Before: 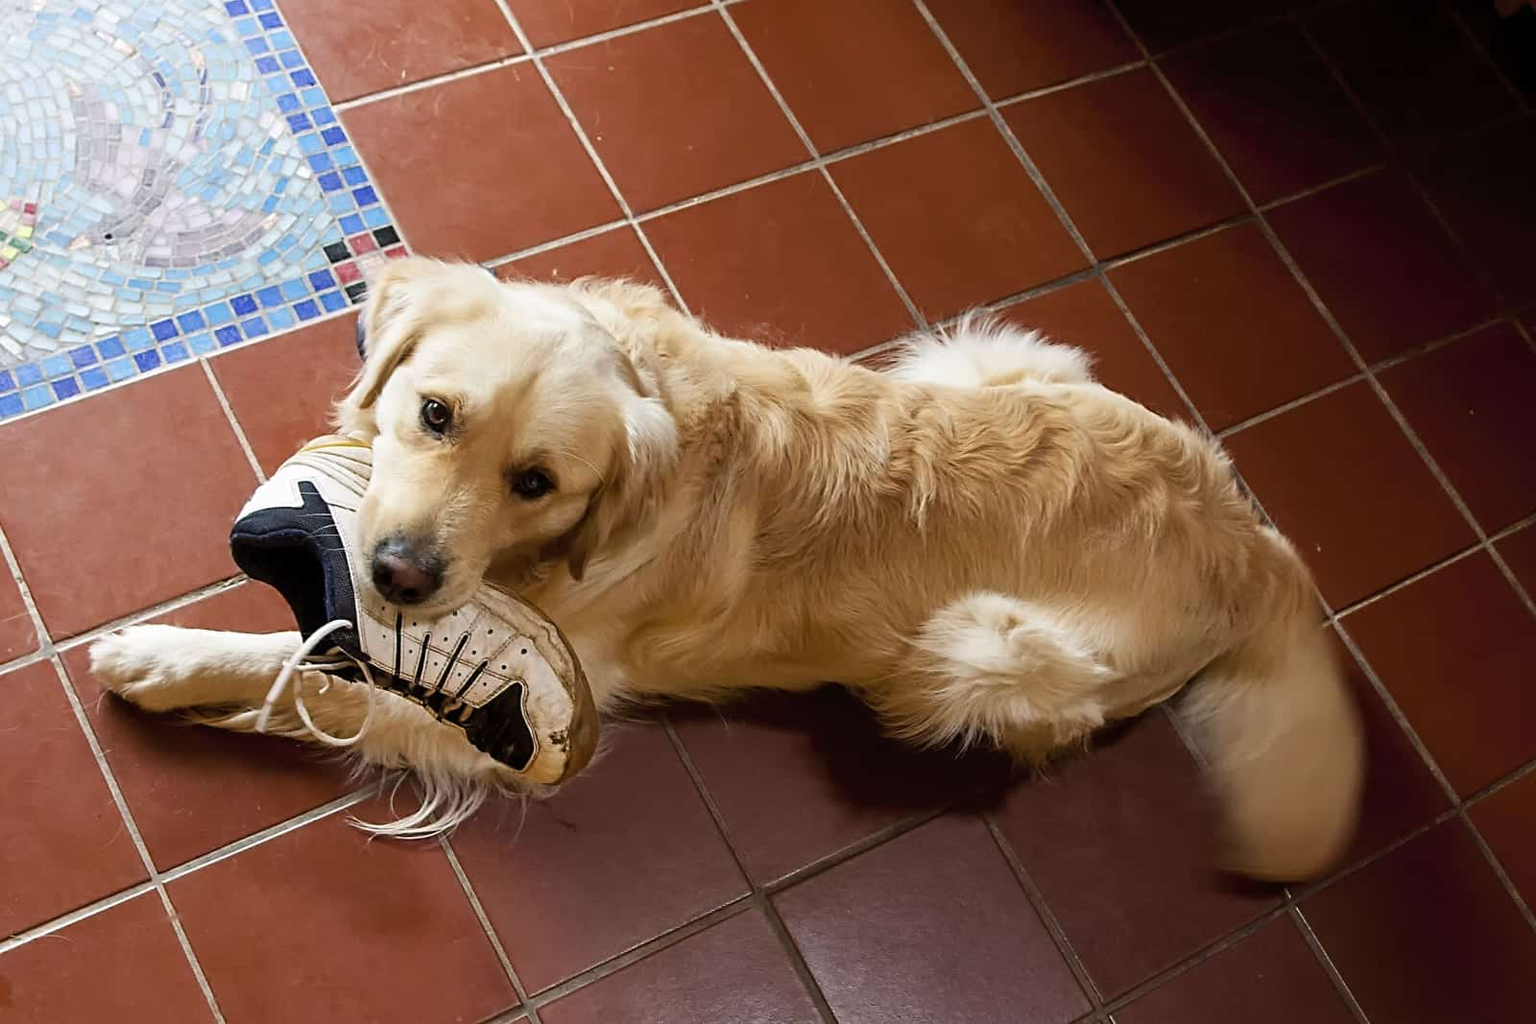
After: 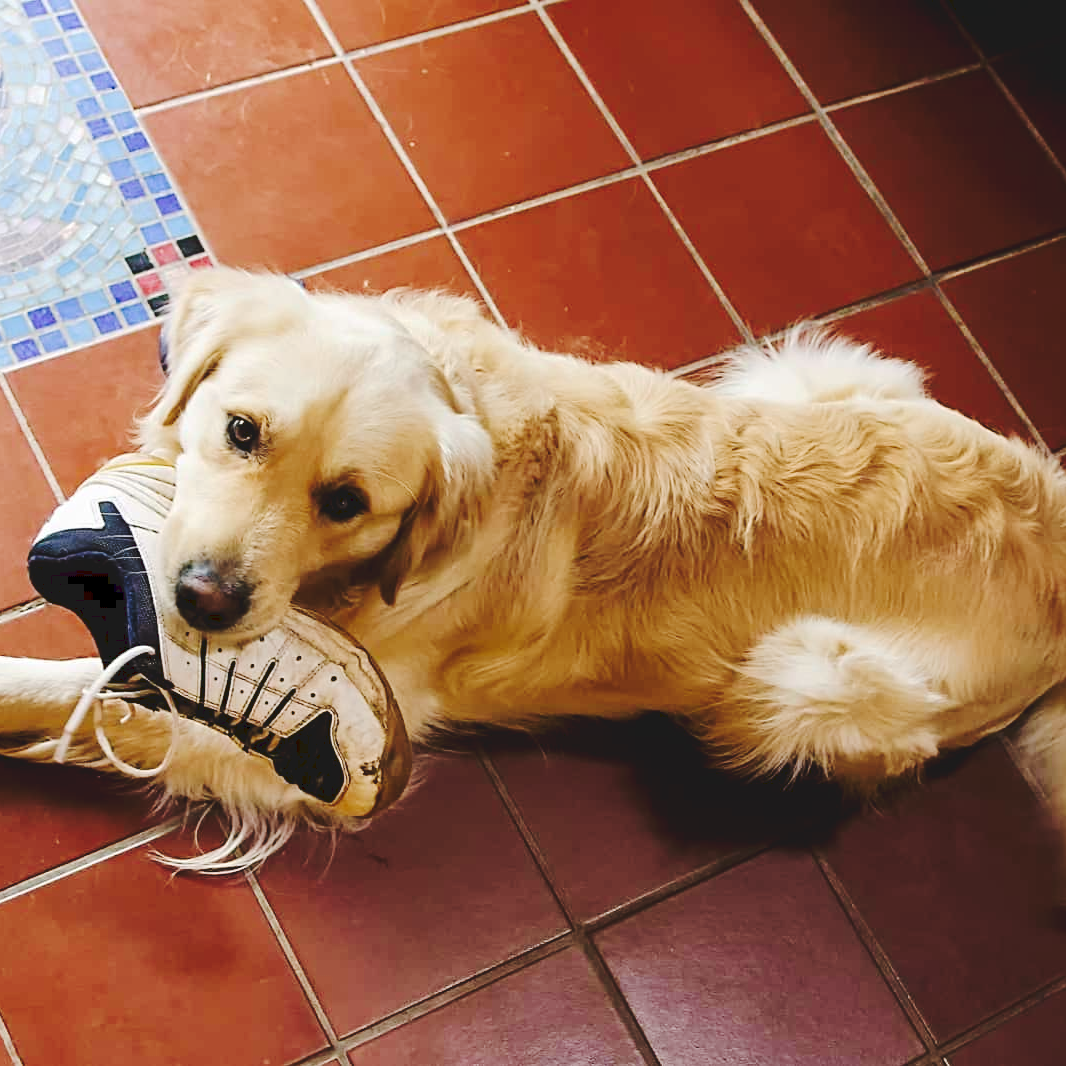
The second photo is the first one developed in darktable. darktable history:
velvia: on, module defaults
crop and rotate: left 13.342%, right 19.991%
tone curve: curves: ch0 [(0, 0) (0.003, 0.096) (0.011, 0.097) (0.025, 0.096) (0.044, 0.099) (0.069, 0.109) (0.1, 0.129) (0.136, 0.149) (0.177, 0.176) (0.224, 0.22) (0.277, 0.288) (0.335, 0.385) (0.399, 0.49) (0.468, 0.581) (0.543, 0.661) (0.623, 0.729) (0.709, 0.79) (0.801, 0.849) (0.898, 0.912) (1, 1)], preserve colors none
